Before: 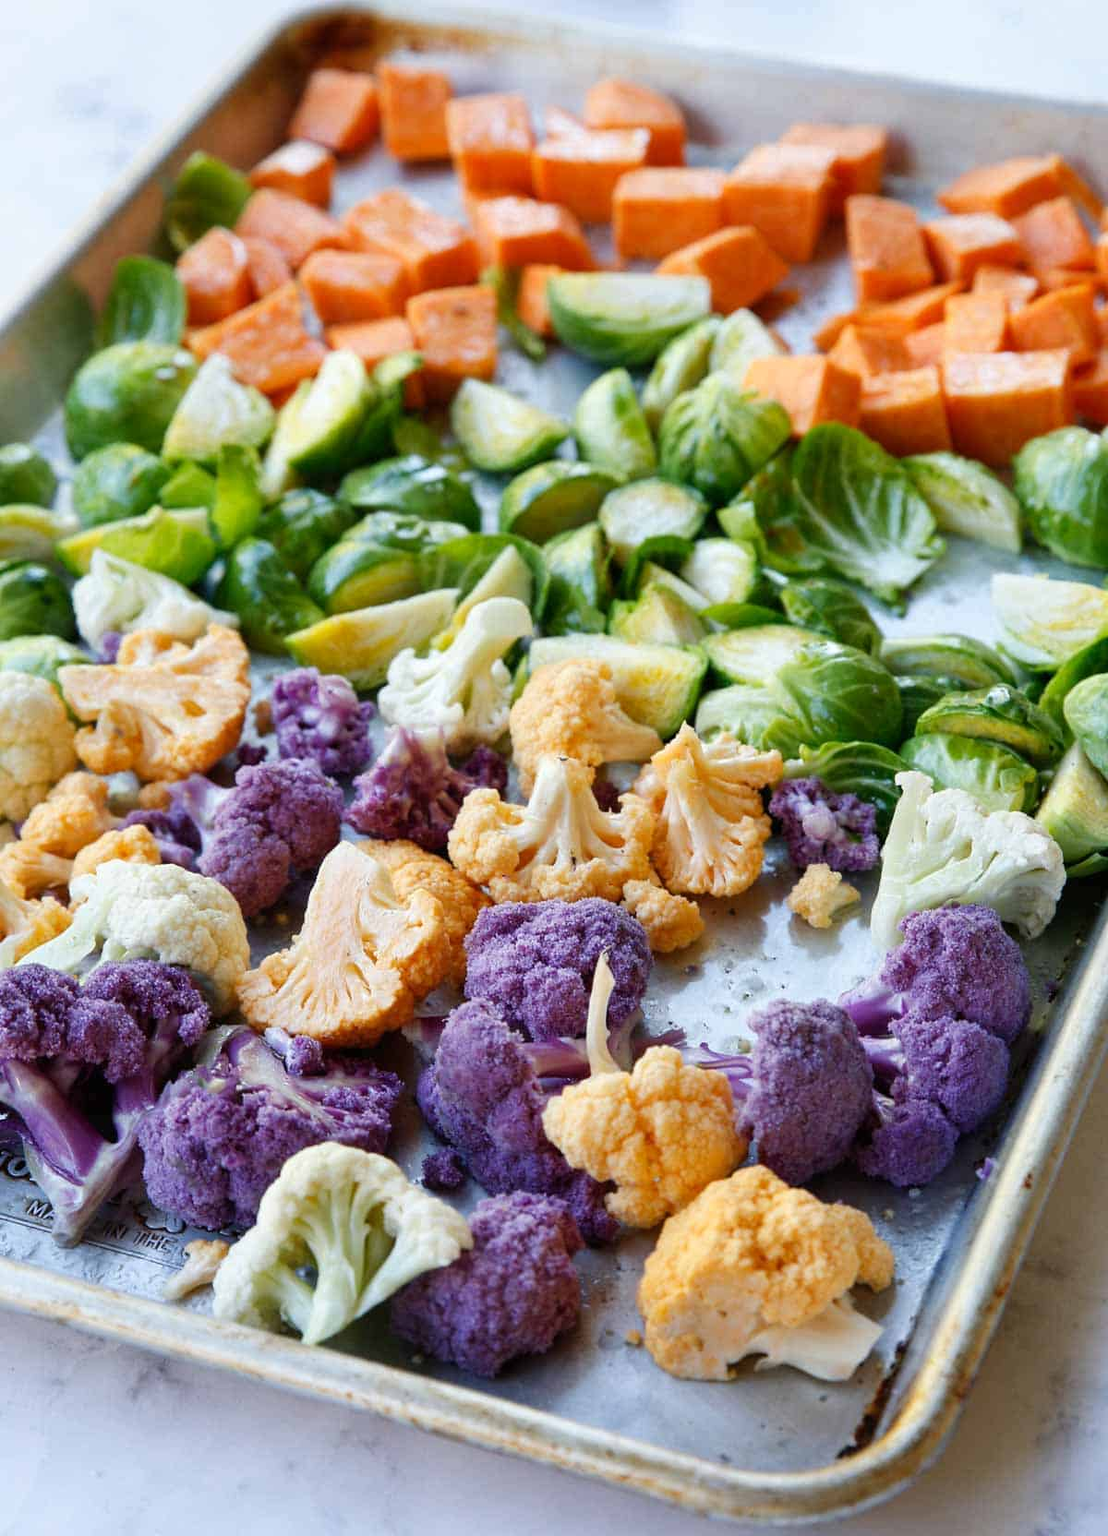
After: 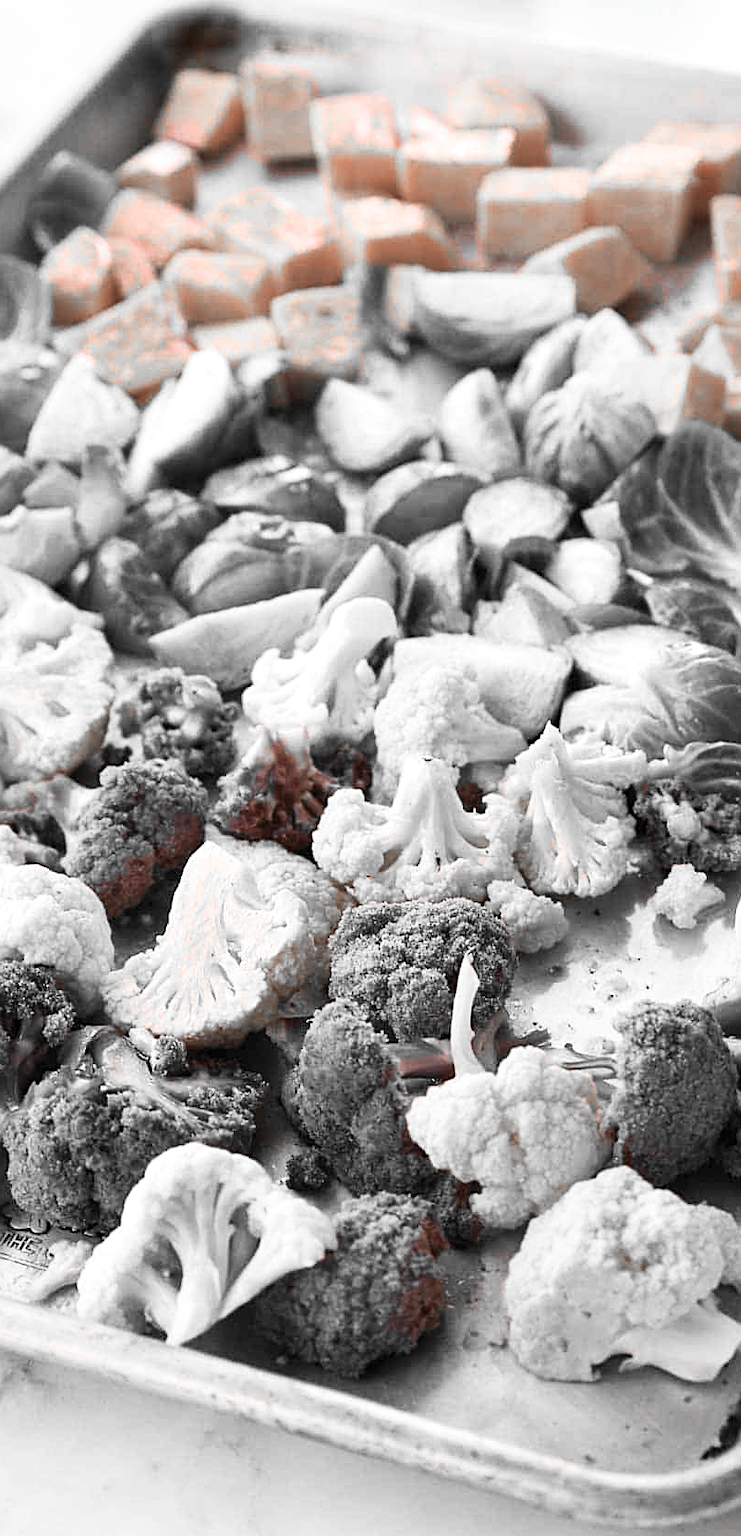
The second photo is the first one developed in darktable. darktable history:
crop and rotate: left 12.286%, right 20.781%
color correction: highlights a* 4.54, highlights b* 4.97, shadows a* -7.57, shadows b* 4.61
base curve: curves: ch0 [(0, 0) (0.303, 0.277) (1, 1)], preserve colors none
color zones: curves: ch1 [(0, 0.006) (0.094, 0.285) (0.171, 0.001) (0.429, 0.001) (0.571, 0.003) (0.714, 0.004) (0.857, 0.004) (1, 0.006)]
exposure: exposure 0.202 EV, compensate highlight preservation false
sharpen: on, module defaults
contrast brightness saturation: contrast 0.203, brightness 0.16, saturation 0.218
